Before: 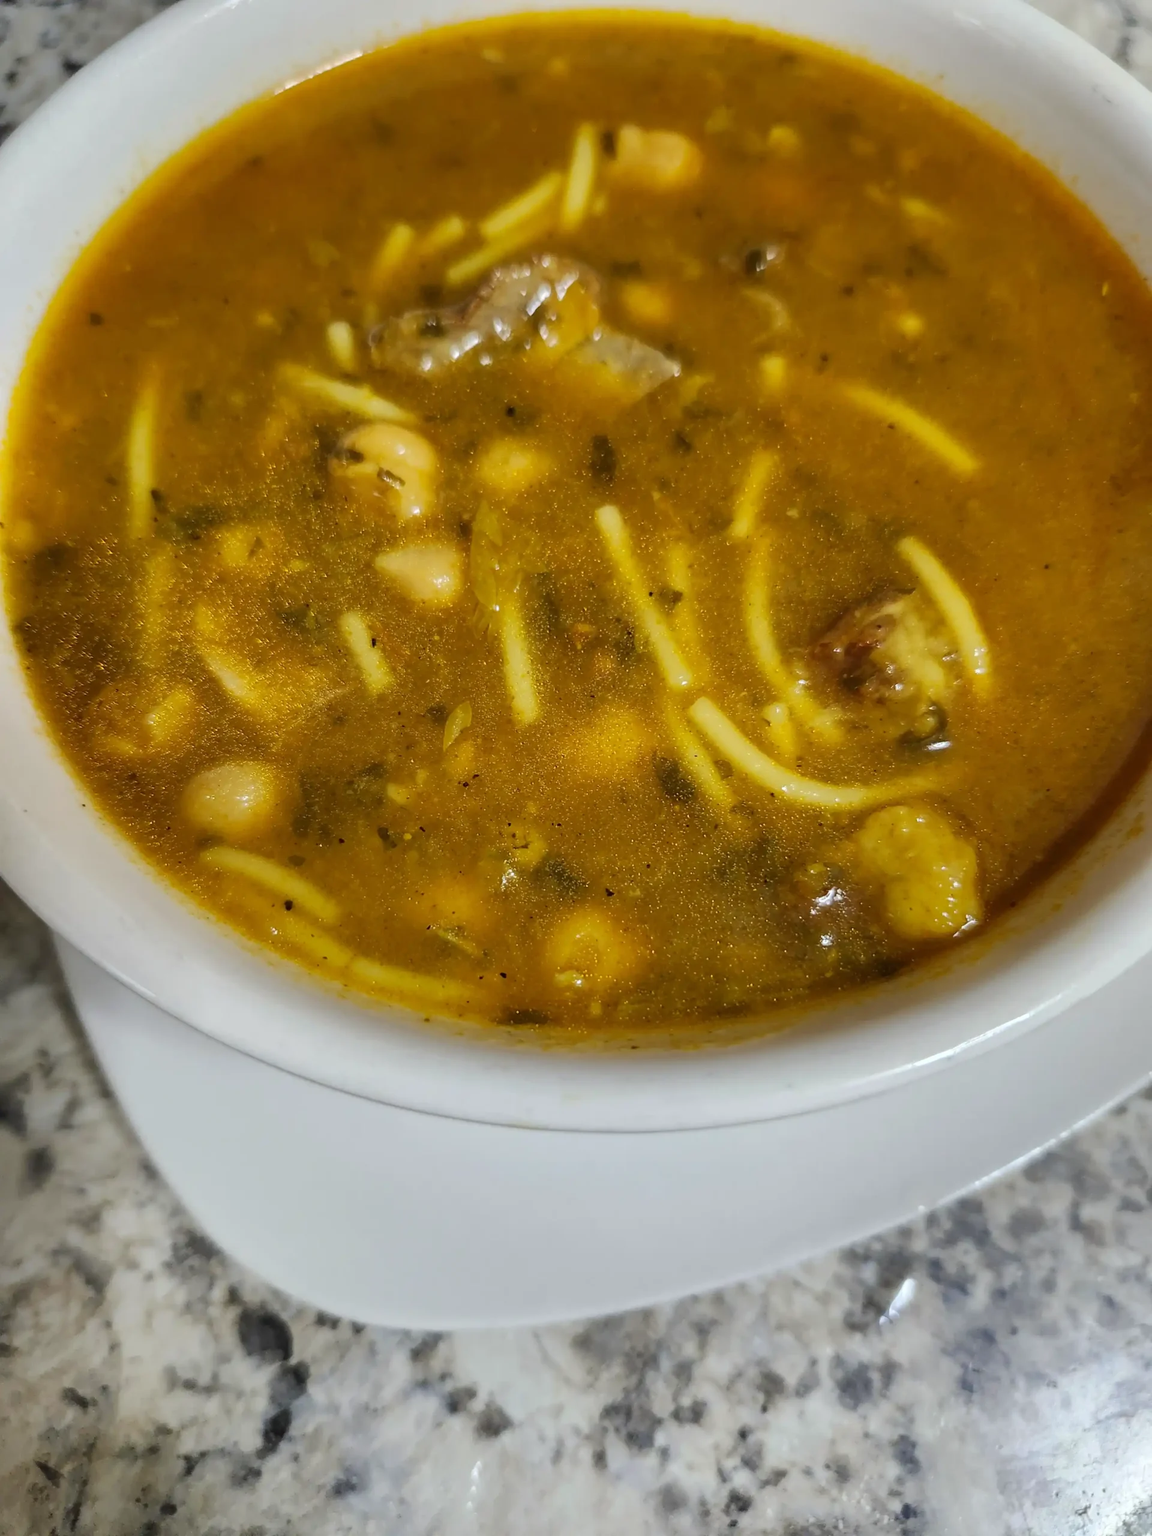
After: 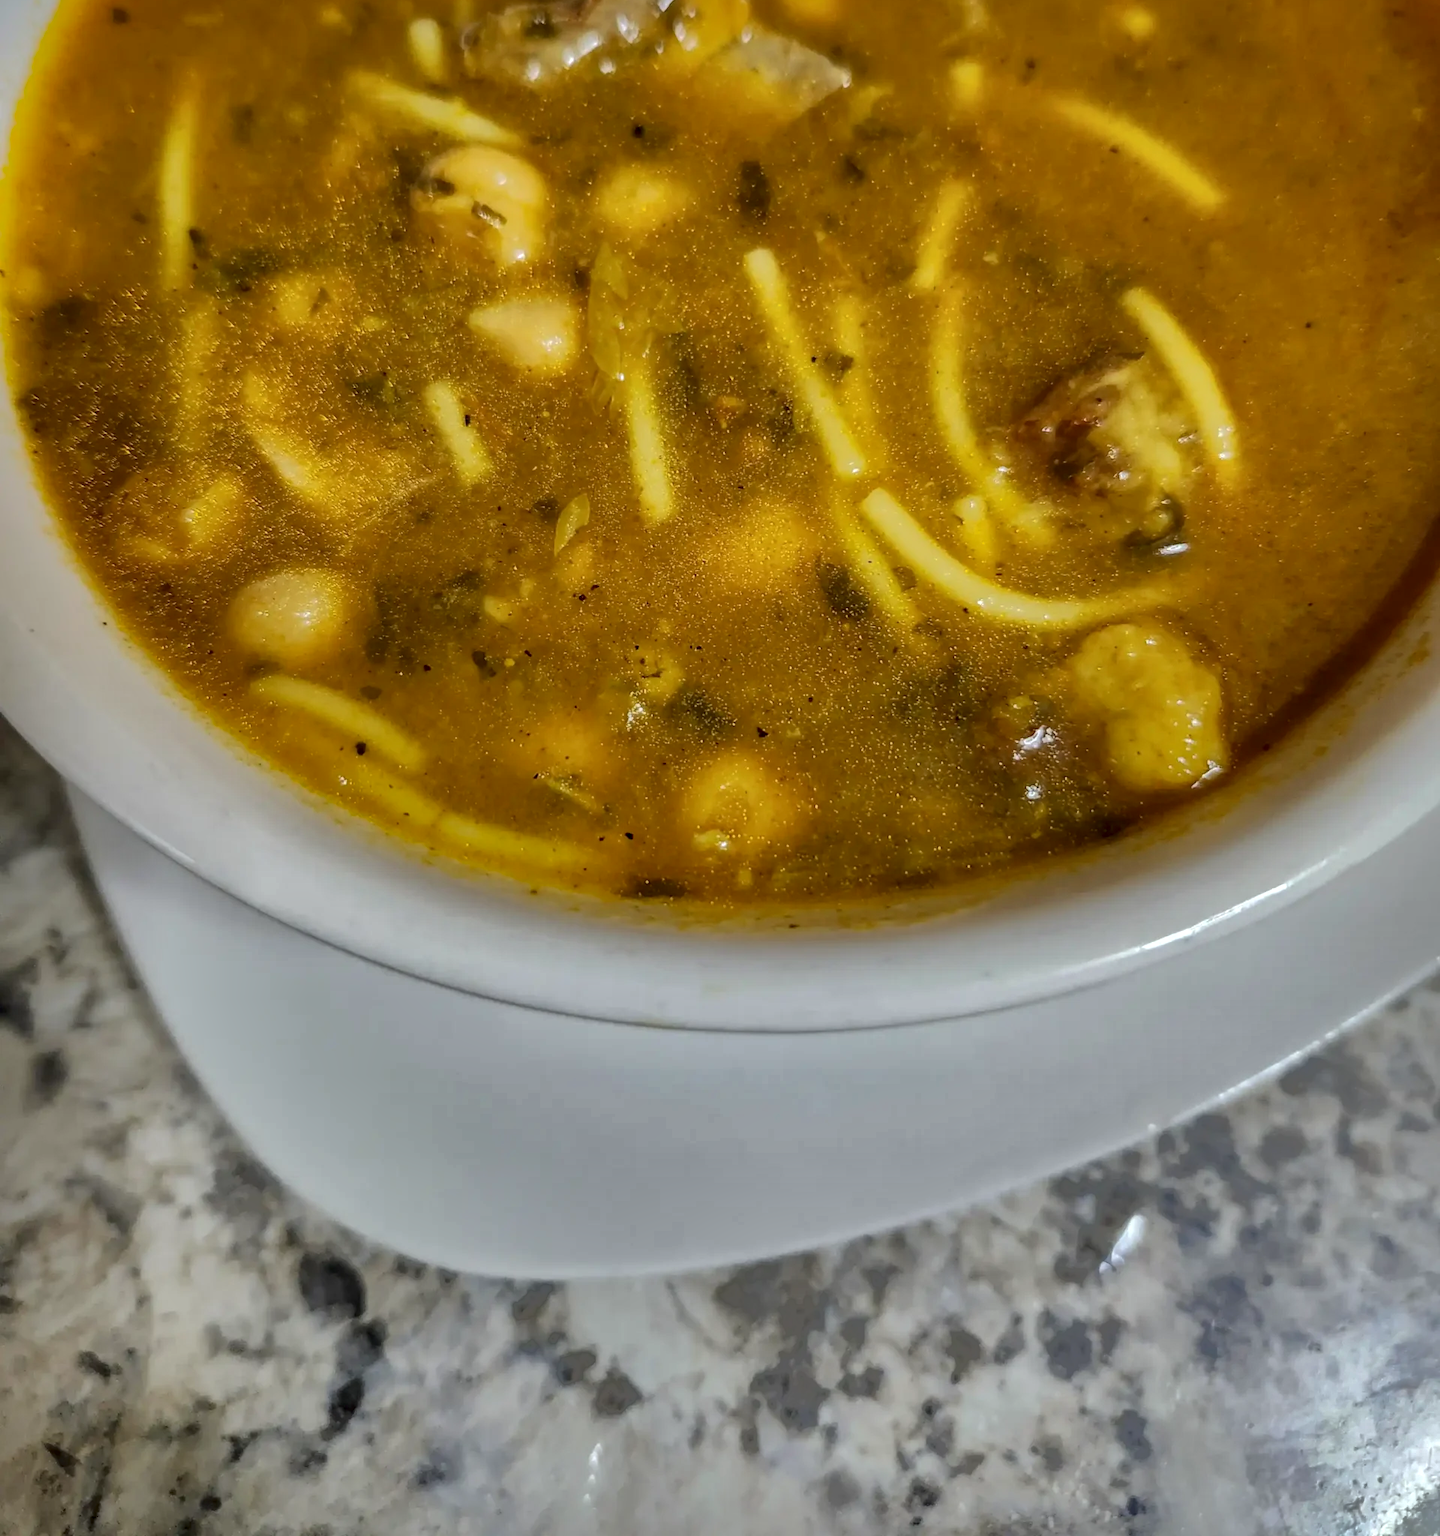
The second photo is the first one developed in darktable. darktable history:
exposure: black level correction 0.001, compensate highlight preservation false
shadows and highlights: shadows -19.91, highlights -73.15
local contrast: on, module defaults
crop and rotate: top 19.998%
